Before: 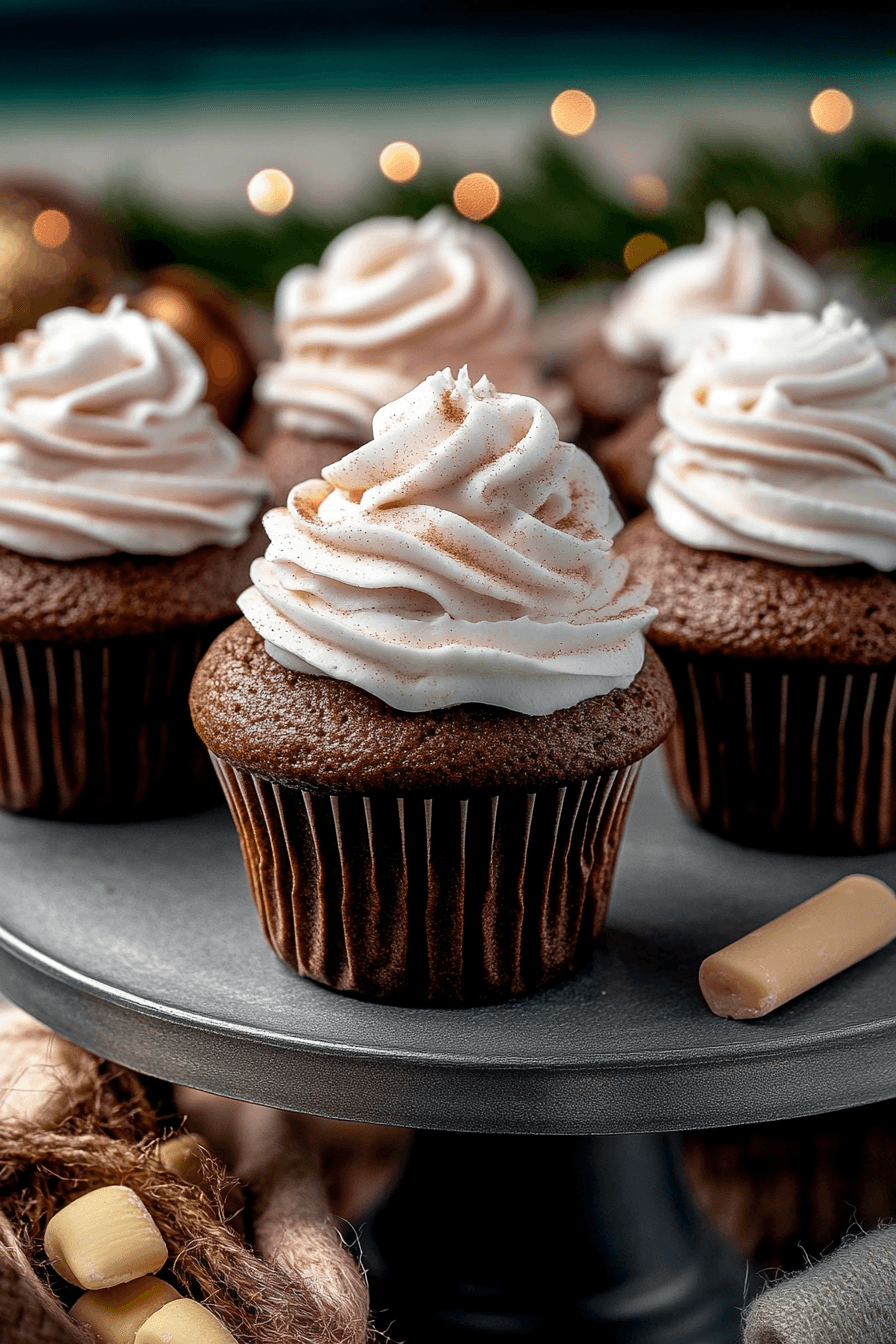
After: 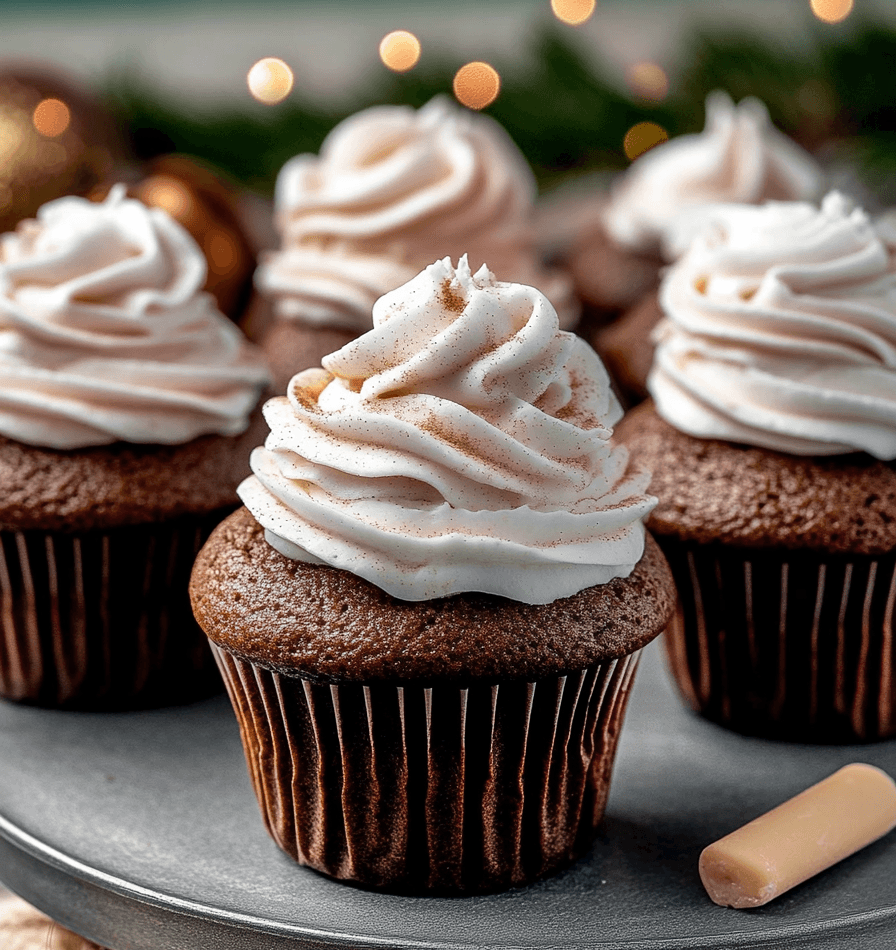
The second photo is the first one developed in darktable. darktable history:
shadows and highlights: white point adjustment 0.1, highlights -70, soften with gaussian
crop and rotate: top 8.293%, bottom 20.996%
